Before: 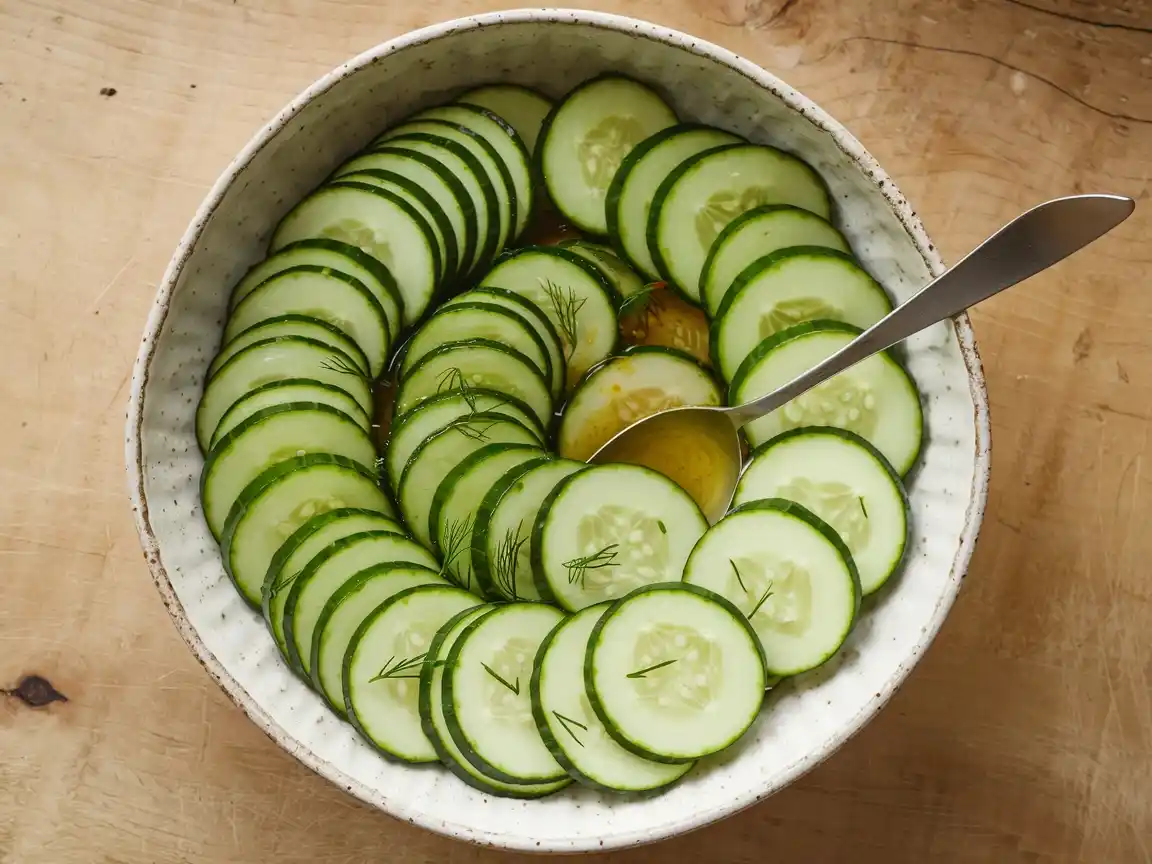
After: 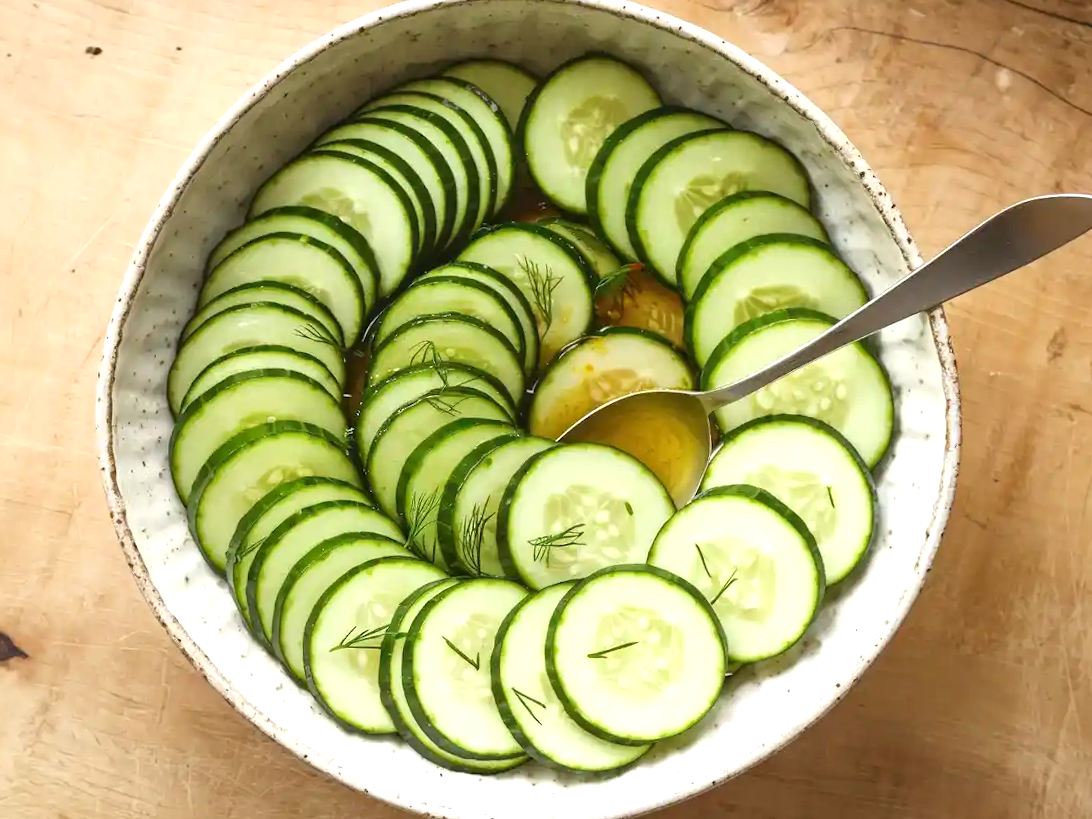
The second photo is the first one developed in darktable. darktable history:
crop and rotate: angle -2.38°
exposure: black level correction 0, exposure 0.7 EV, compensate exposure bias true, compensate highlight preservation false
